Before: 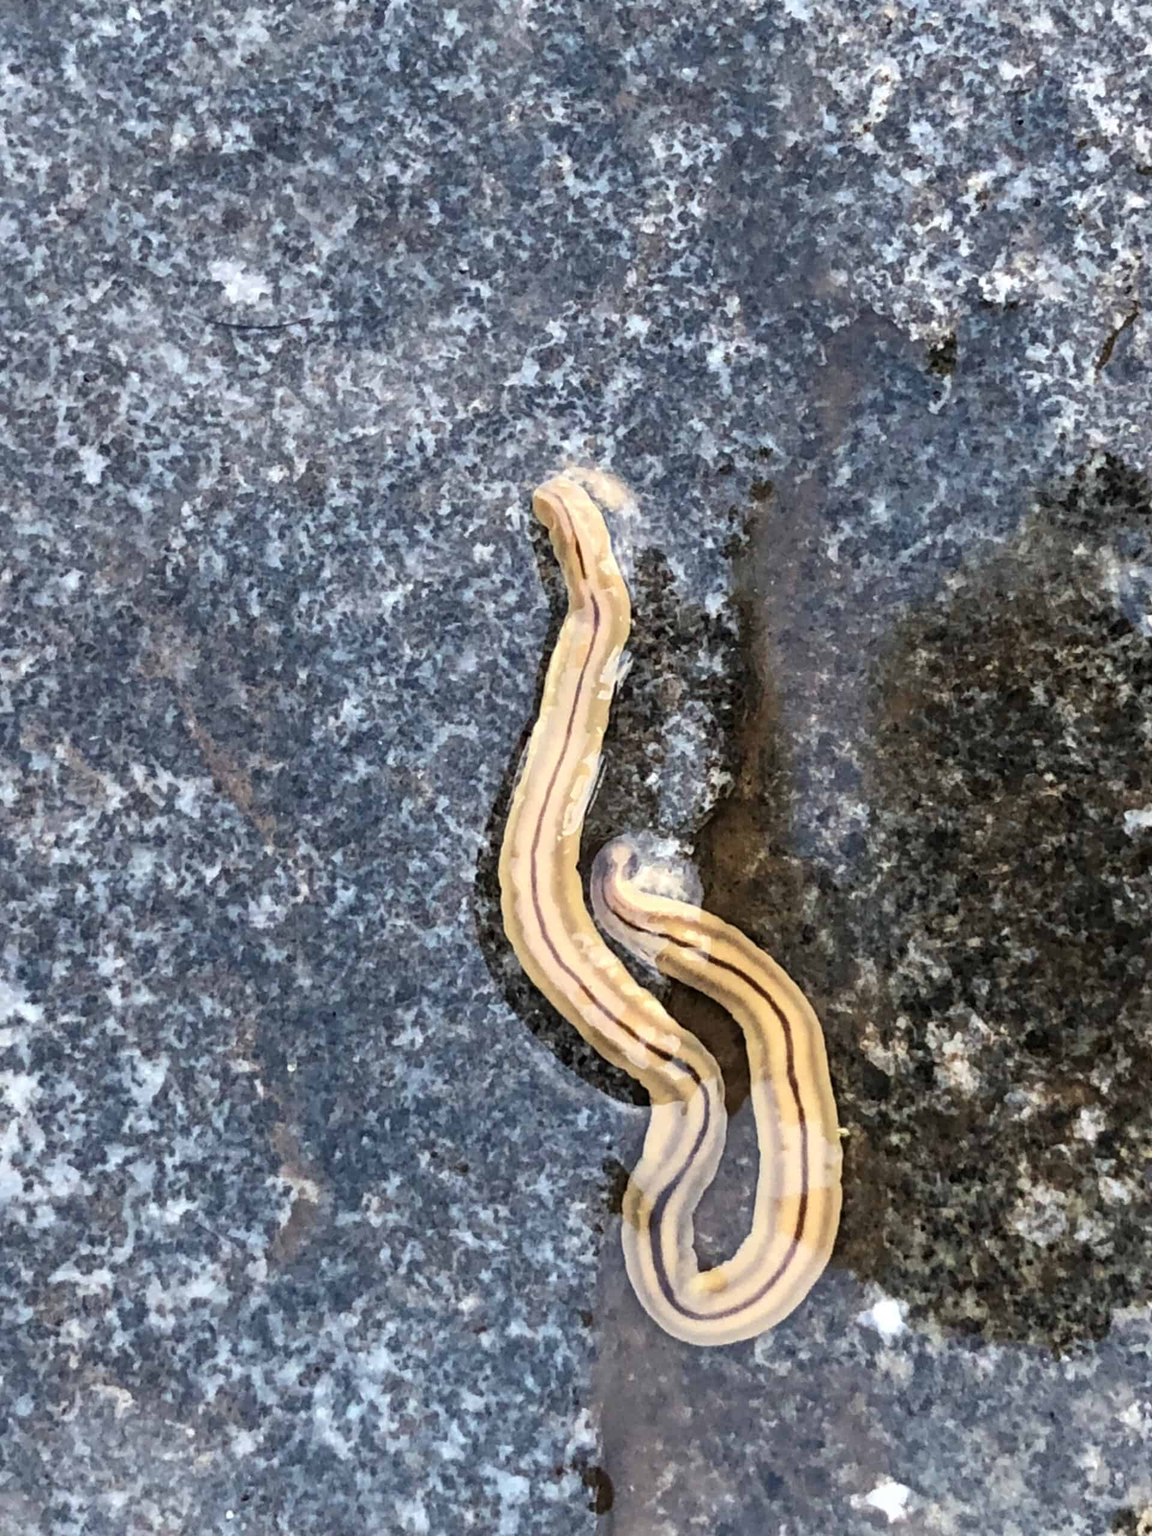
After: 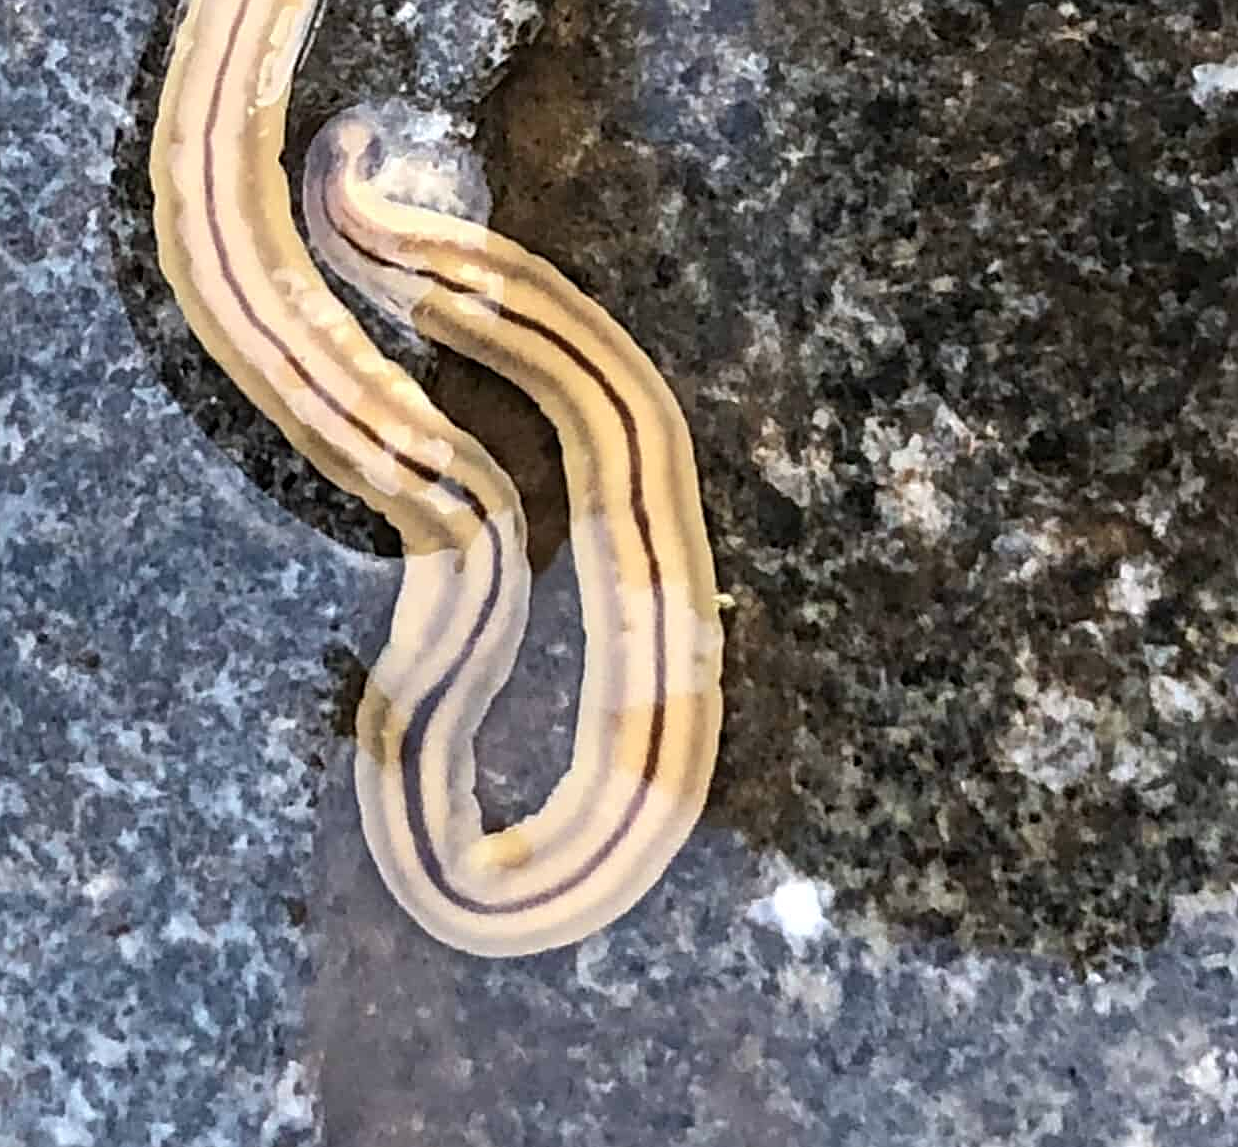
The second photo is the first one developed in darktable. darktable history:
white balance: red 1.004, blue 1.024
sharpen: on, module defaults
crop and rotate: left 35.509%, top 50.238%, bottom 4.934%
